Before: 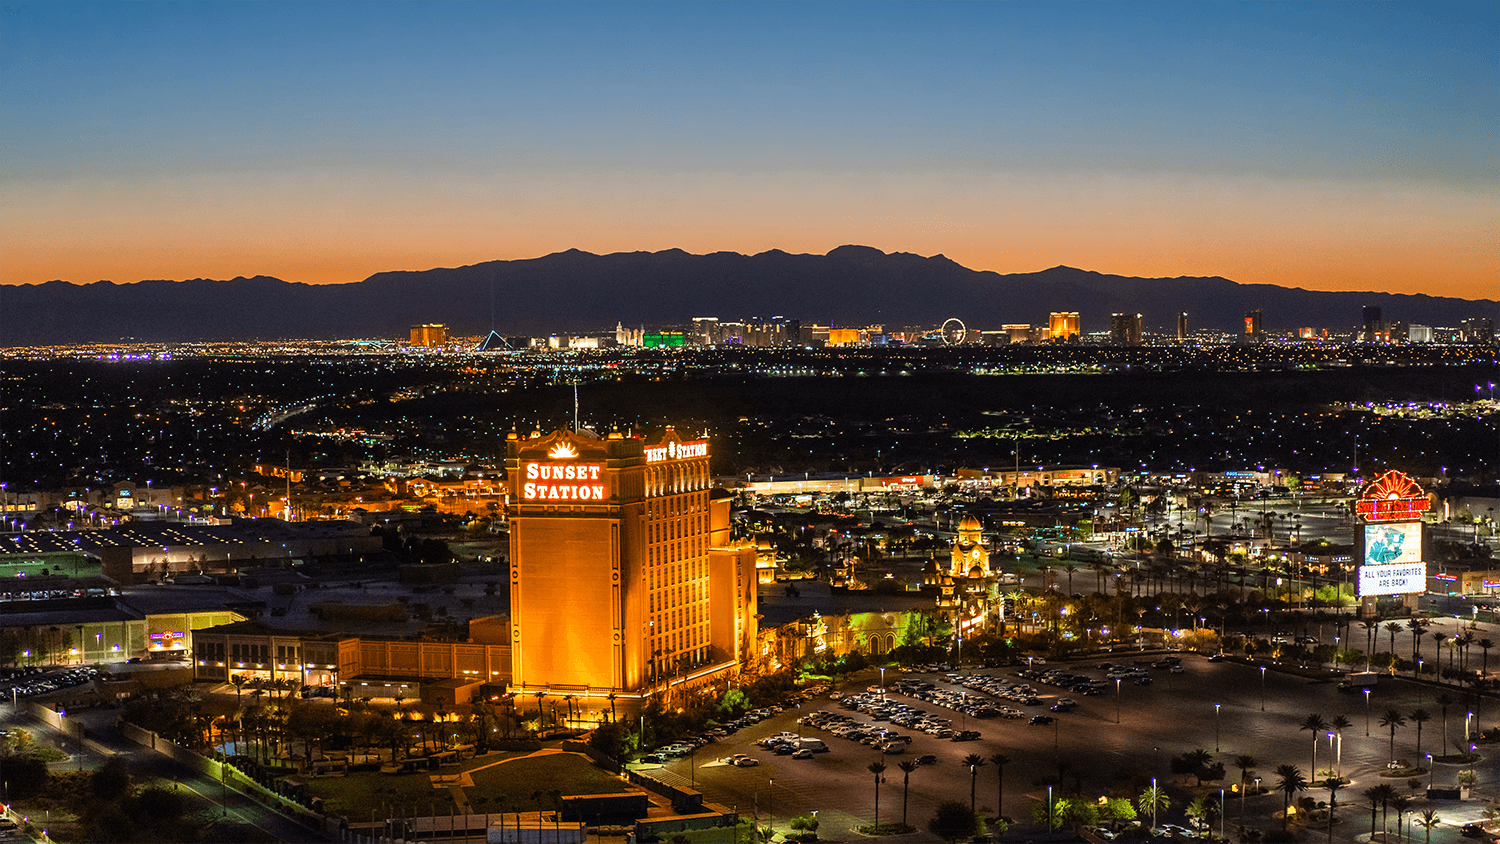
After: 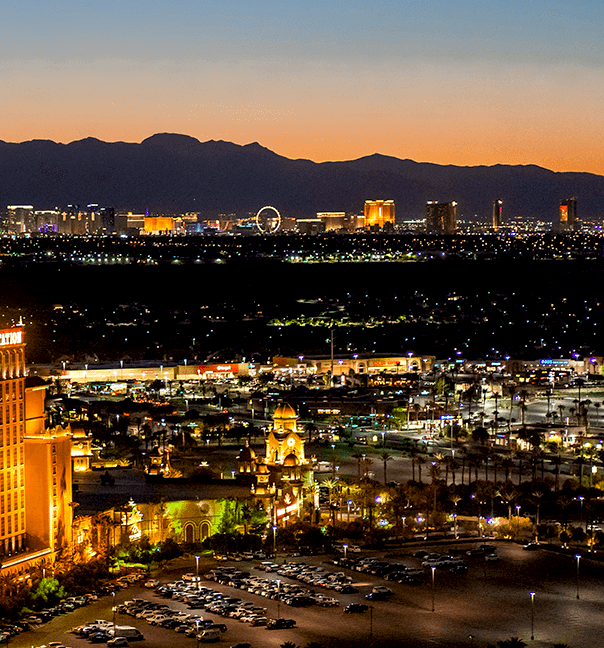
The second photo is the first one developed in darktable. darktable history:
exposure: black level correction 0.007, exposure 0.157 EV, compensate highlight preservation false
crop: left 45.672%, top 13.339%, right 14.05%, bottom 9.847%
